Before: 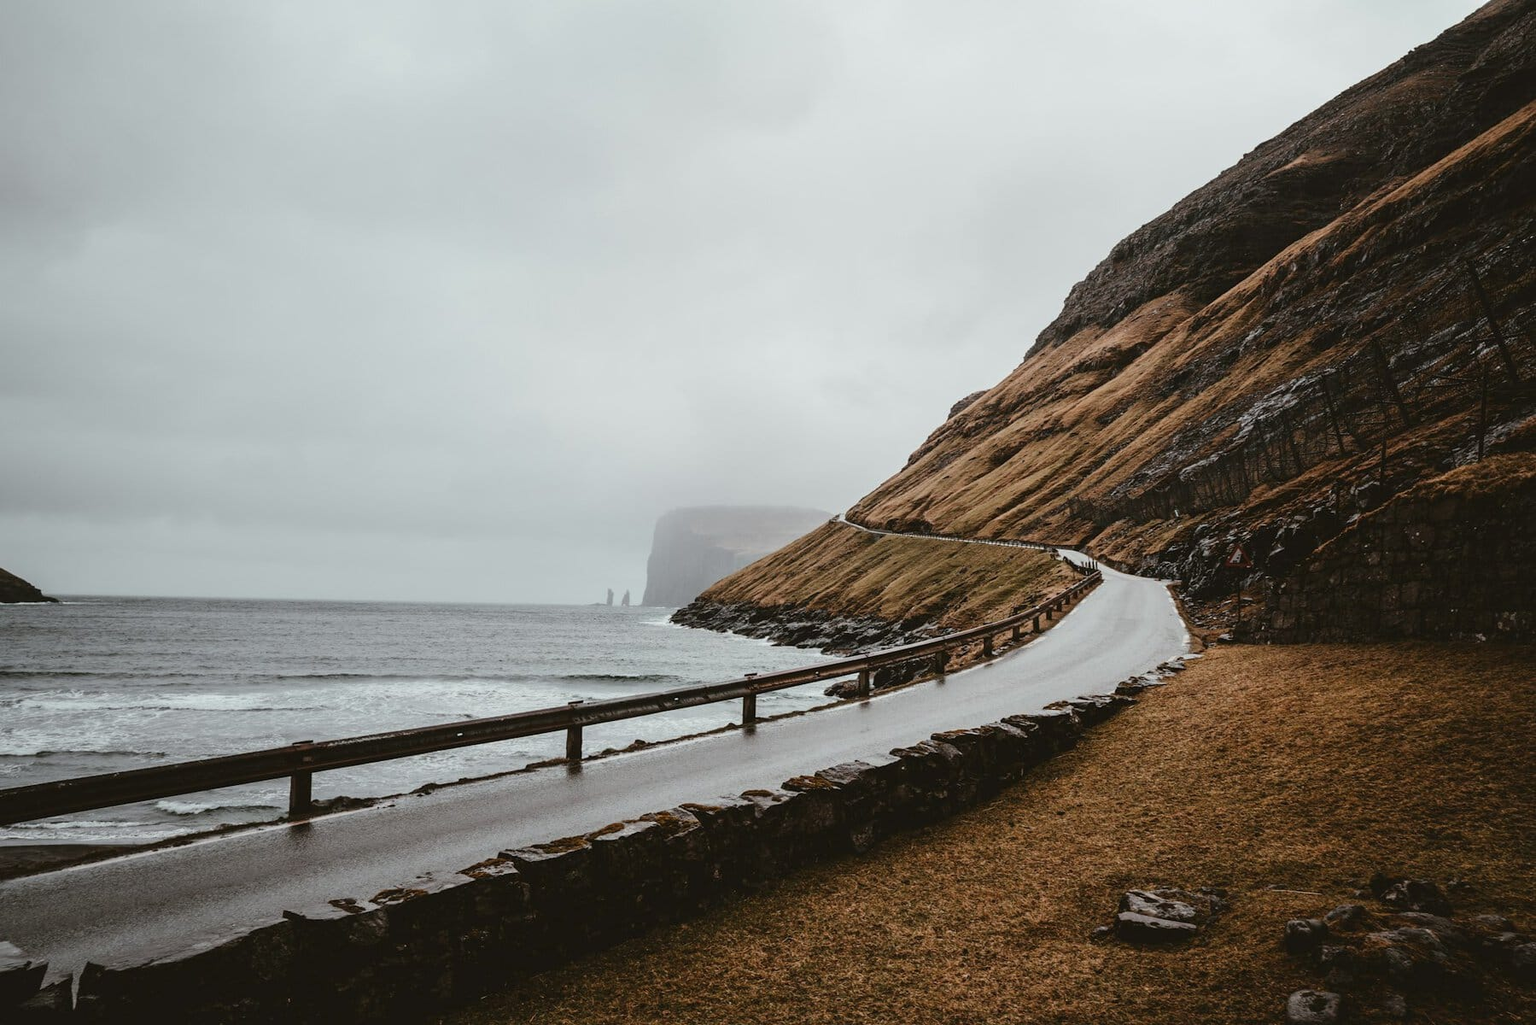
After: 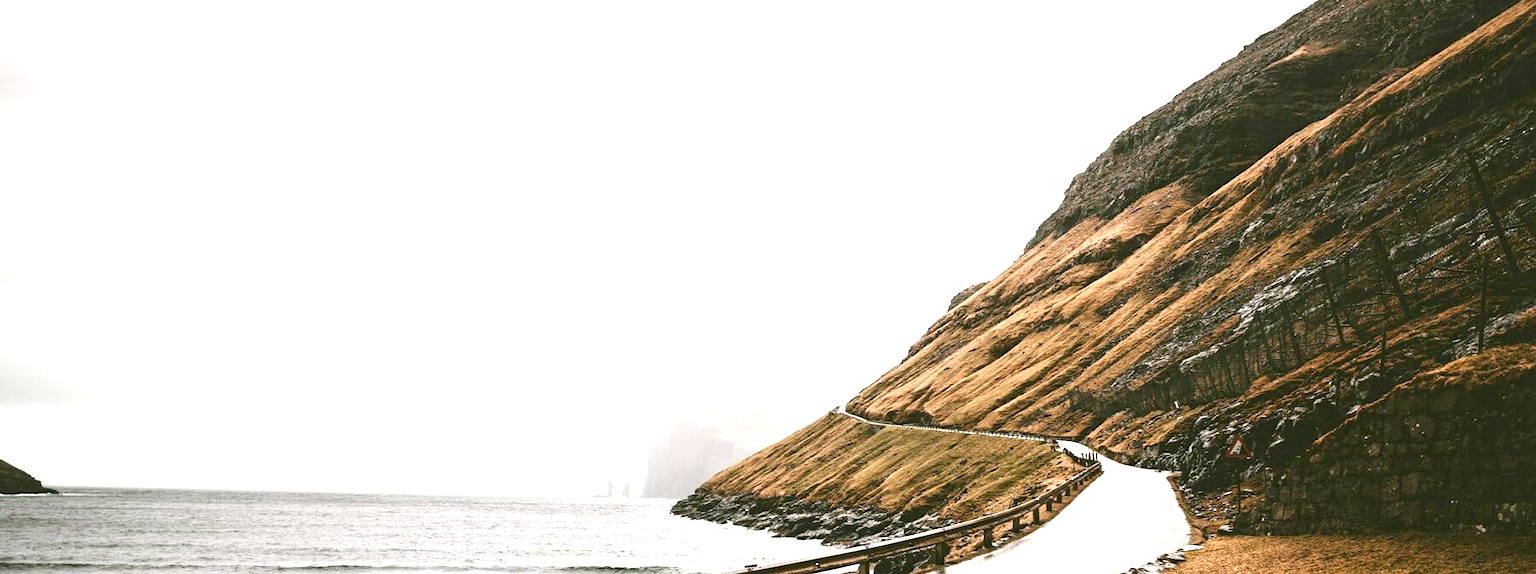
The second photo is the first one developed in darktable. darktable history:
exposure: black level correction 0, exposure 1.45 EV, compensate exposure bias true, compensate highlight preservation false
color correction: highlights a* 4.02, highlights b* 4.98, shadows a* -7.55, shadows b* 4.98
crop and rotate: top 10.605%, bottom 33.274%
